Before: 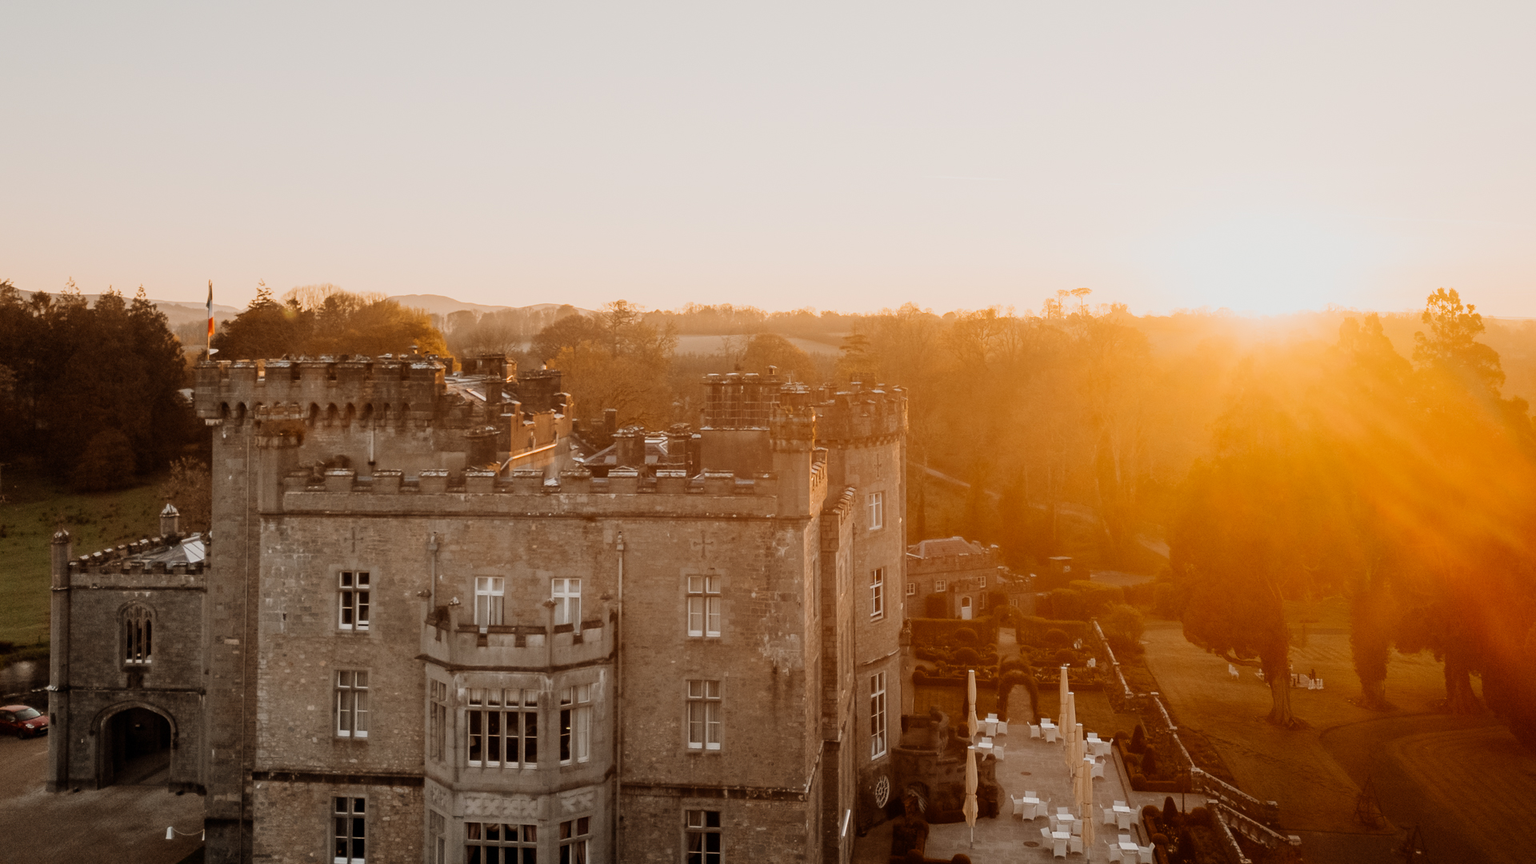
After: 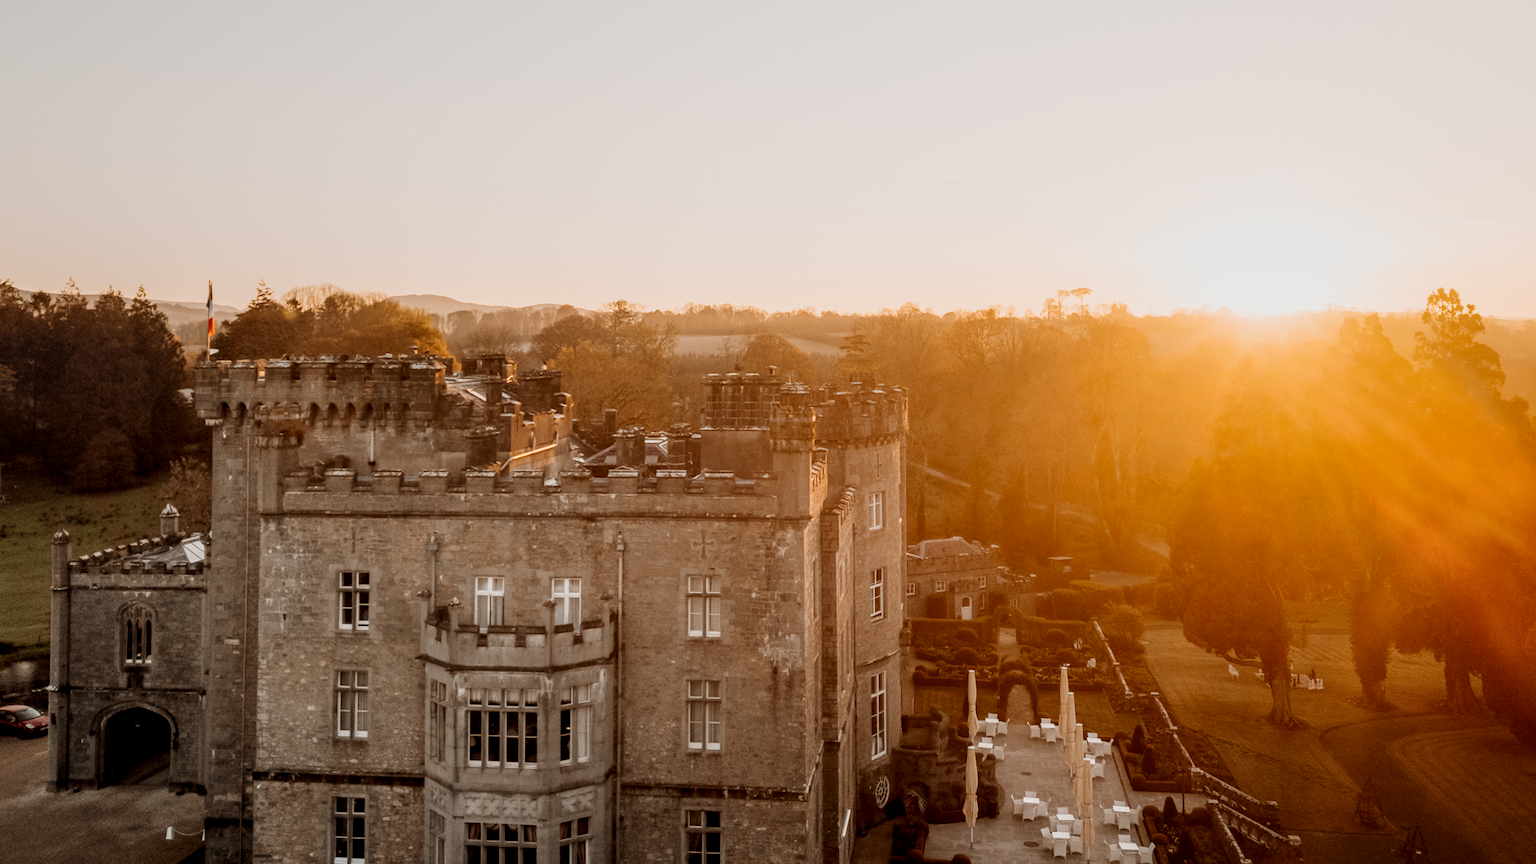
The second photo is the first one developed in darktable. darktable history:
local contrast: highlights 35%, detail 134%
